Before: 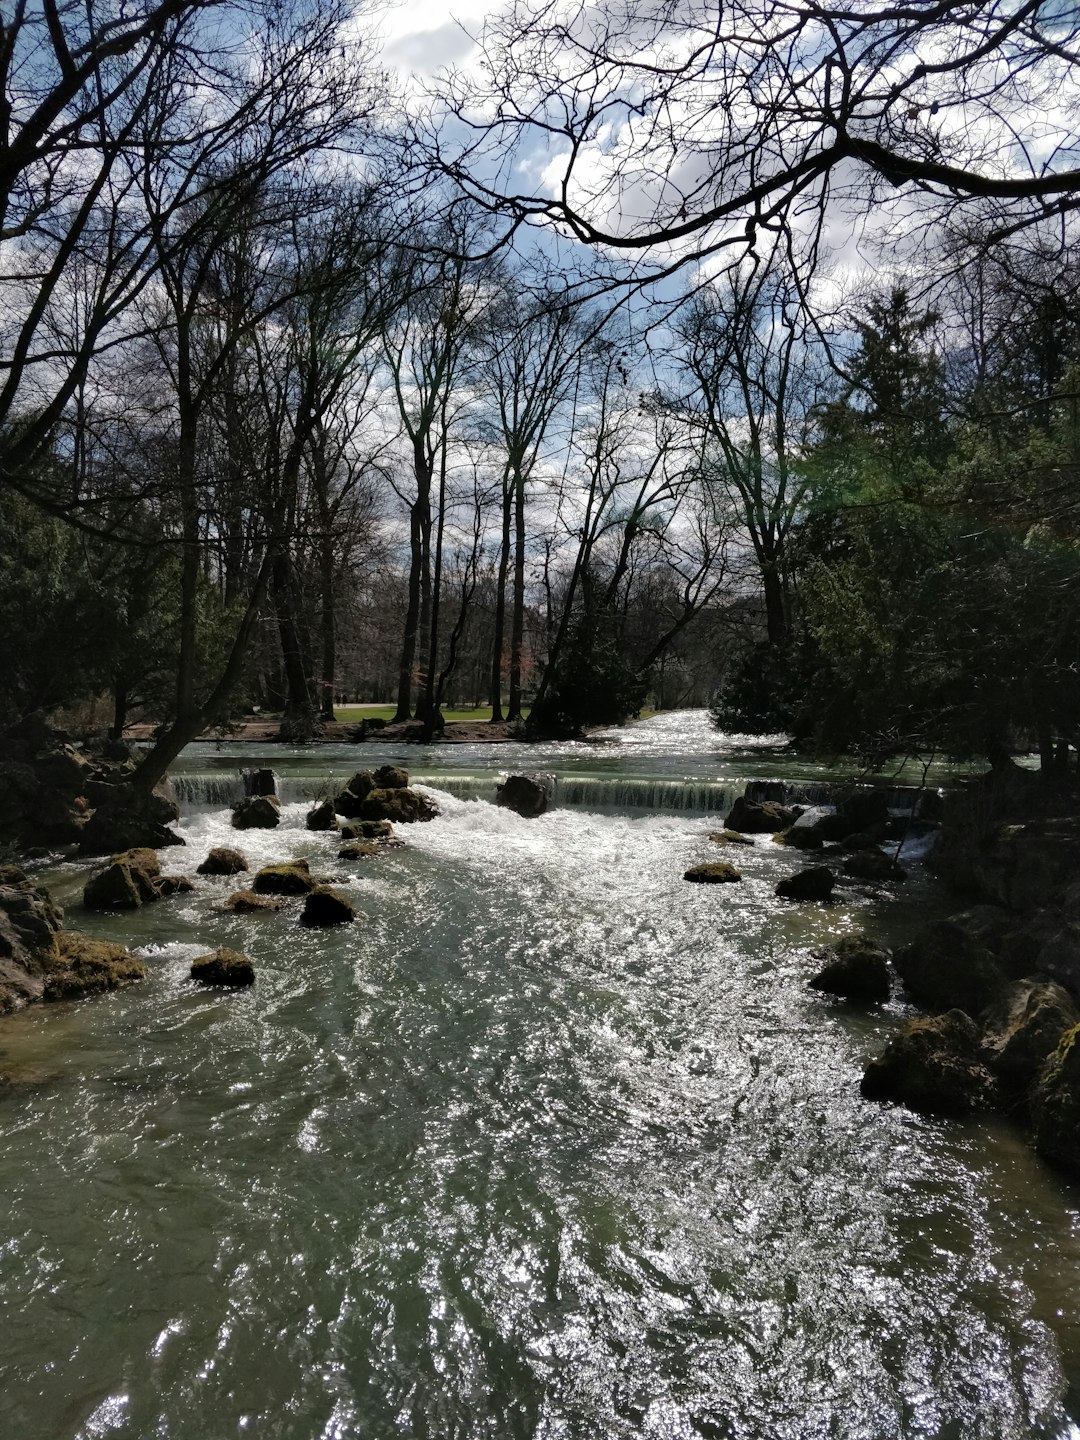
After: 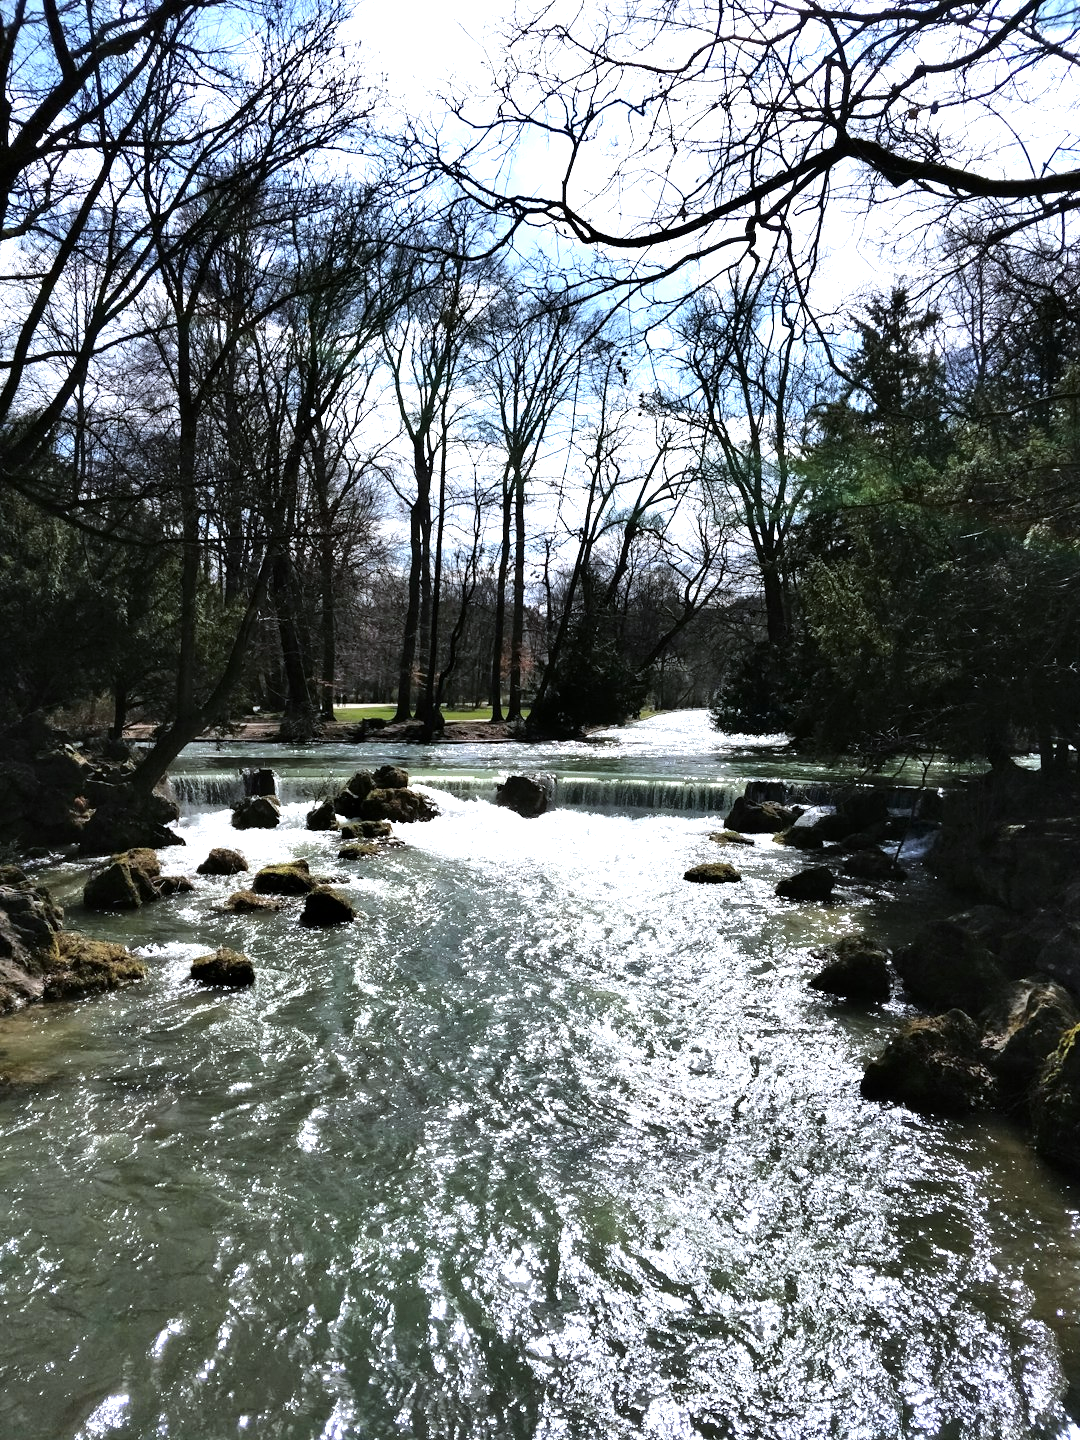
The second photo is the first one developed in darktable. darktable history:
exposure: exposure 0.77 EV, compensate highlight preservation false
tone equalizer: -8 EV -0.75 EV, -7 EV -0.7 EV, -6 EV -0.6 EV, -5 EV -0.4 EV, -3 EV 0.4 EV, -2 EV 0.6 EV, -1 EV 0.7 EV, +0 EV 0.75 EV, edges refinement/feathering 500, mask exposure compensation -1.57 EV, preserve details no
white balance: red 0.954, blue 1.079
